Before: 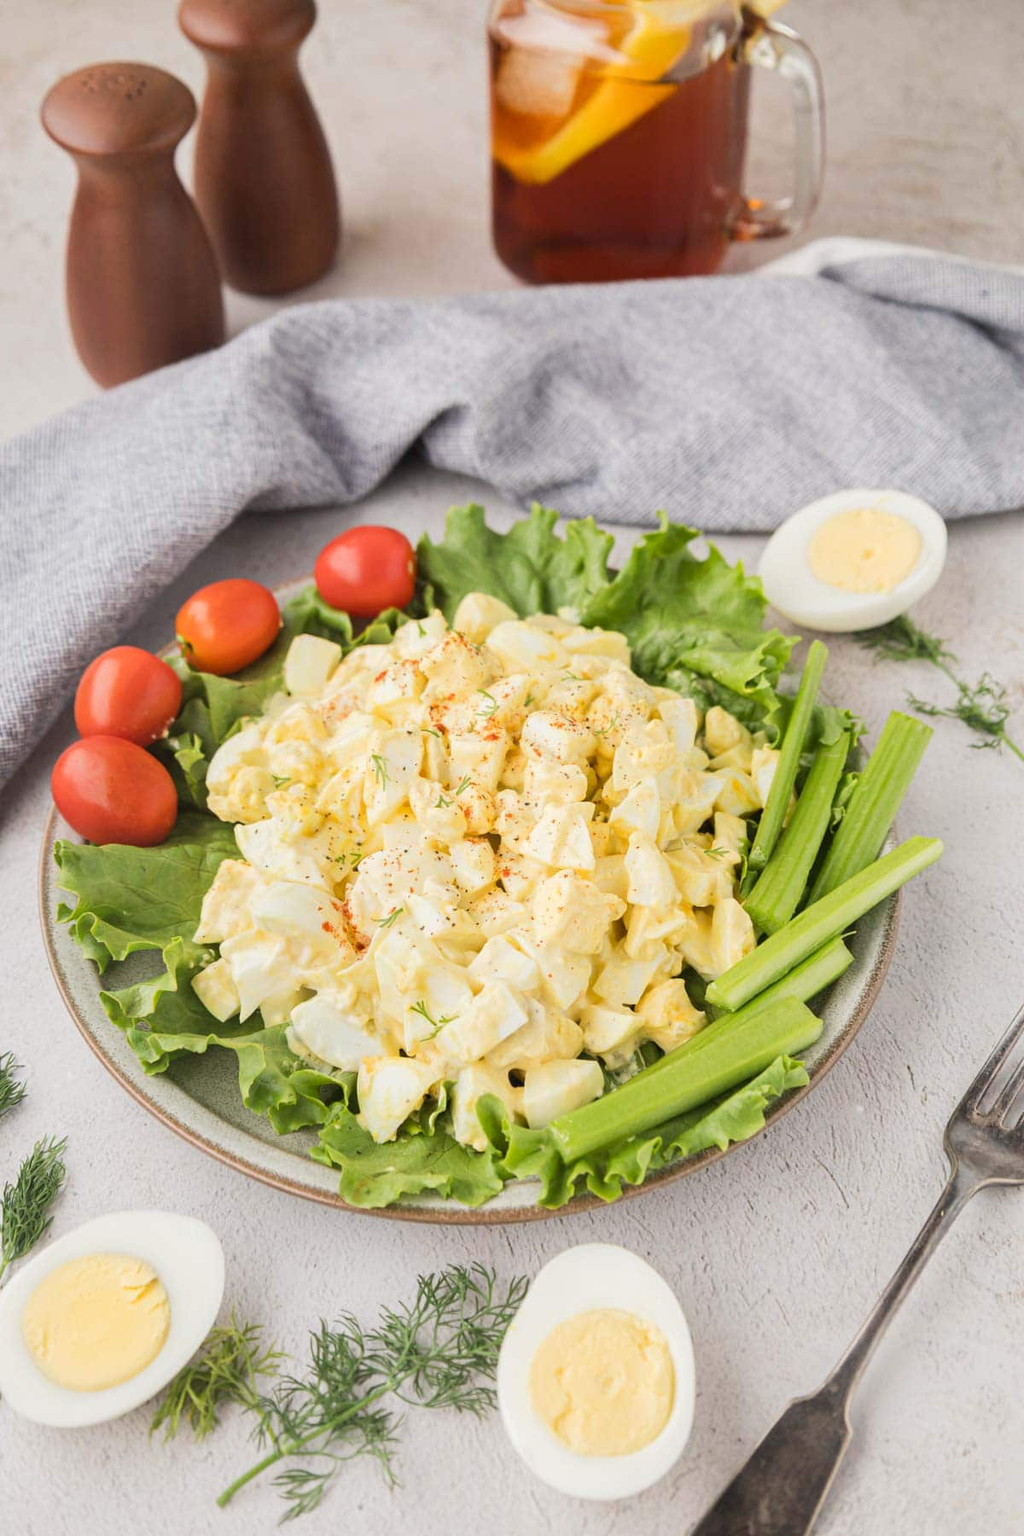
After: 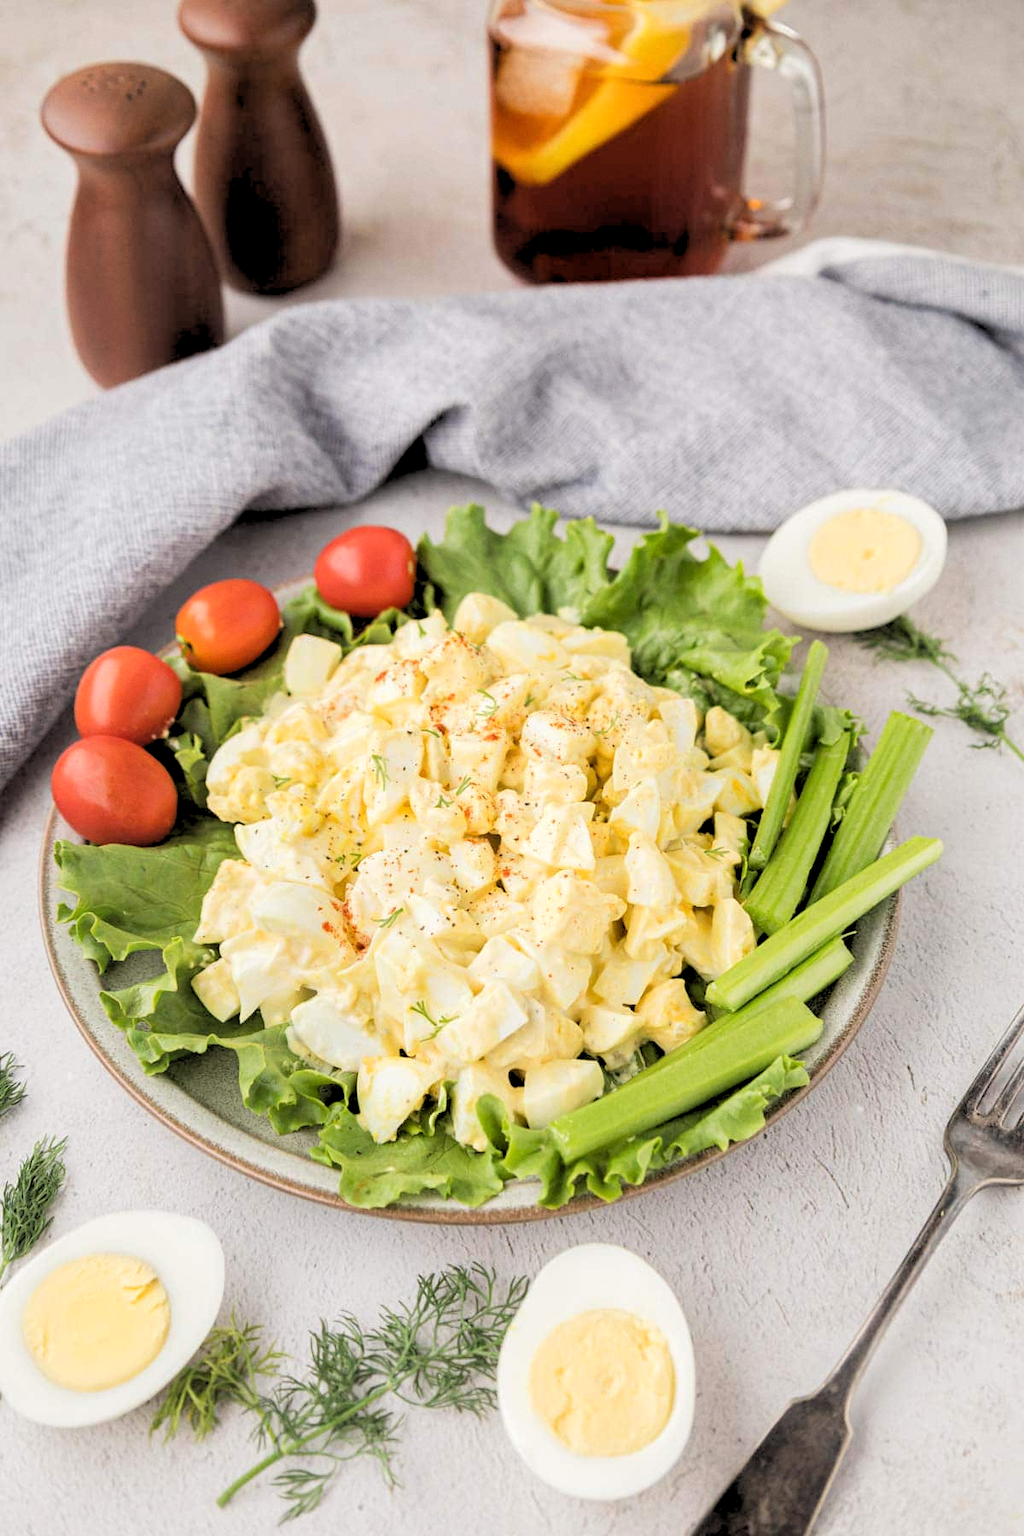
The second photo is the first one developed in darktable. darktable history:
grain: coarseness 0.09 ISO, strength 10%
rgb levels: levels [[0.029, 0.461, 0.922], [0, 0.5, 1], [0, 0.5, 1]]
